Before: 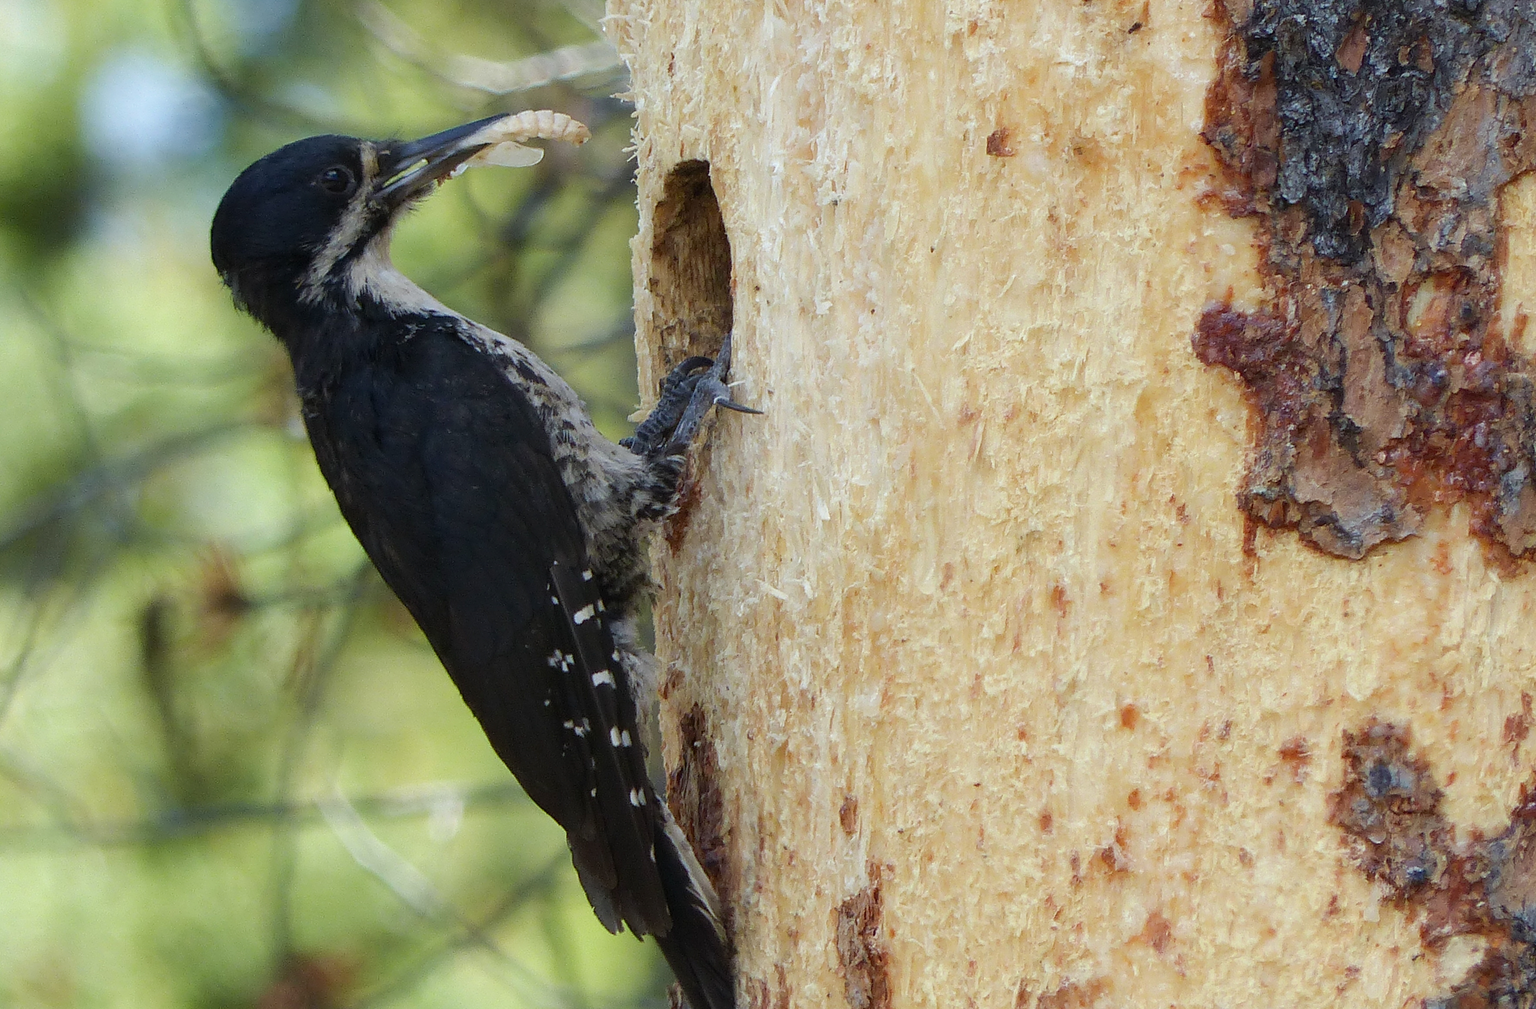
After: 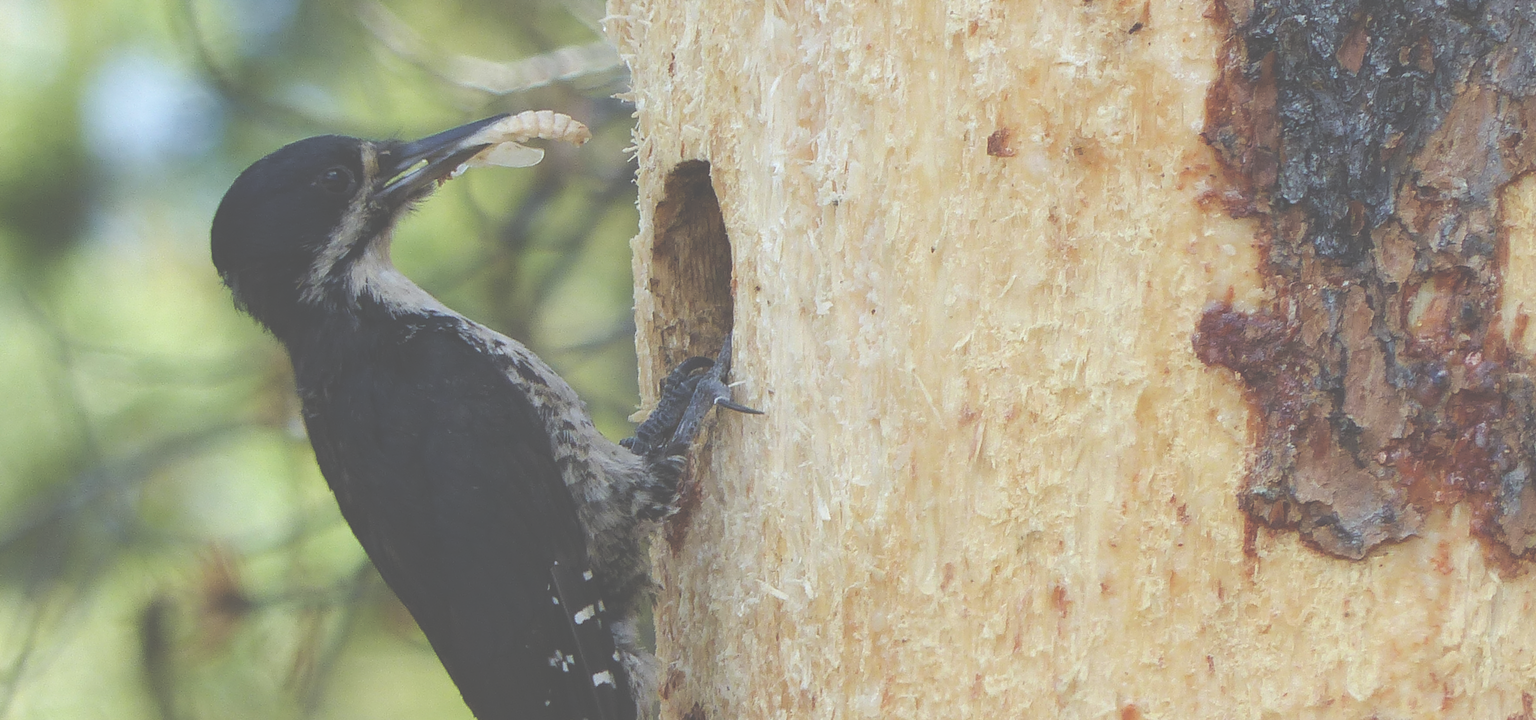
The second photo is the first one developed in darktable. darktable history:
crop: right 0%, bottom 28.609%
exposure: black level correction -0.086, compensate highlight preservation false
